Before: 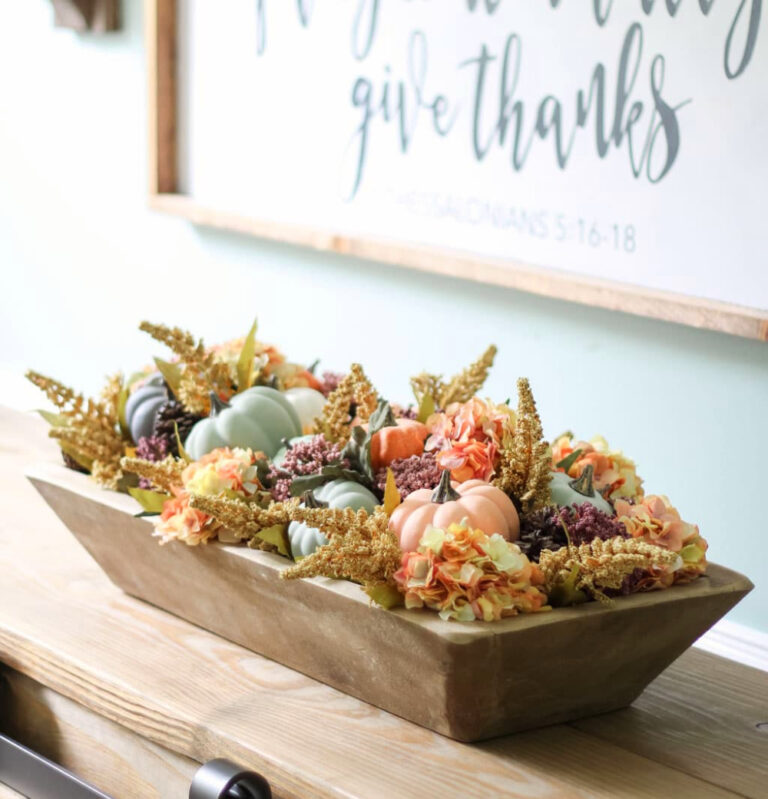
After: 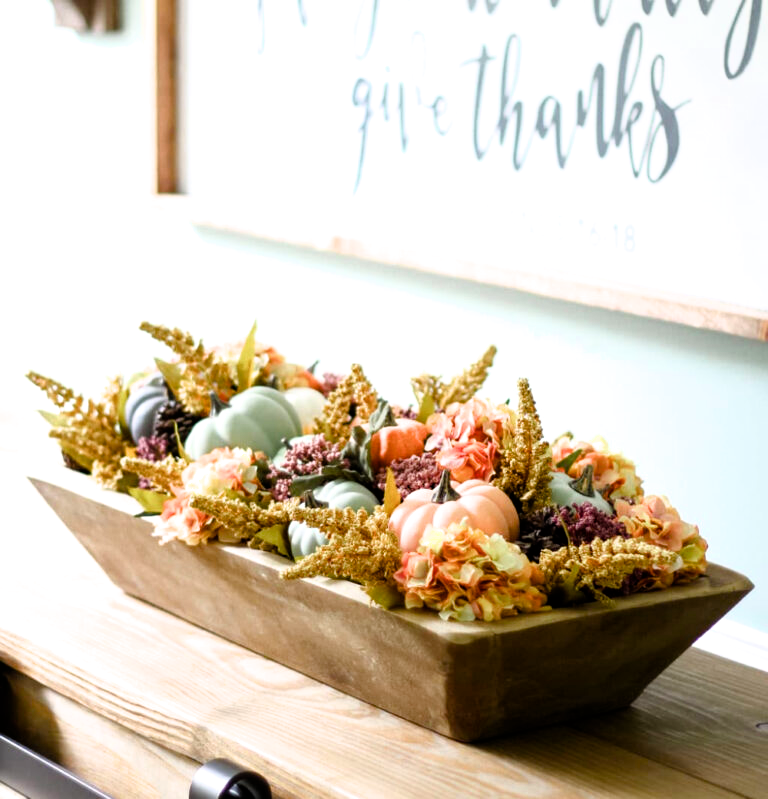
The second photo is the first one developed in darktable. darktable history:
filmic rgb: black relative exposure -8.23 EV, white relative exposure 2.2 EV, threshold 2.94 EV, target white luminance 99.883%, hardness 7.14, latitude 75.59%, contrast 1.323, highlights saturation mix -1.87%, shadows ↔ highlights balance 30.56%, enable highlight reconstruction true
color balance rgb: linear chroma grading › global chroma 14.729%, perceptual saturation grading › global saturation 20%, perceptual saturation grading › highlights -25.637%, perceptual saturation grading › shadows 24.886%, global vibrance 9.64%
